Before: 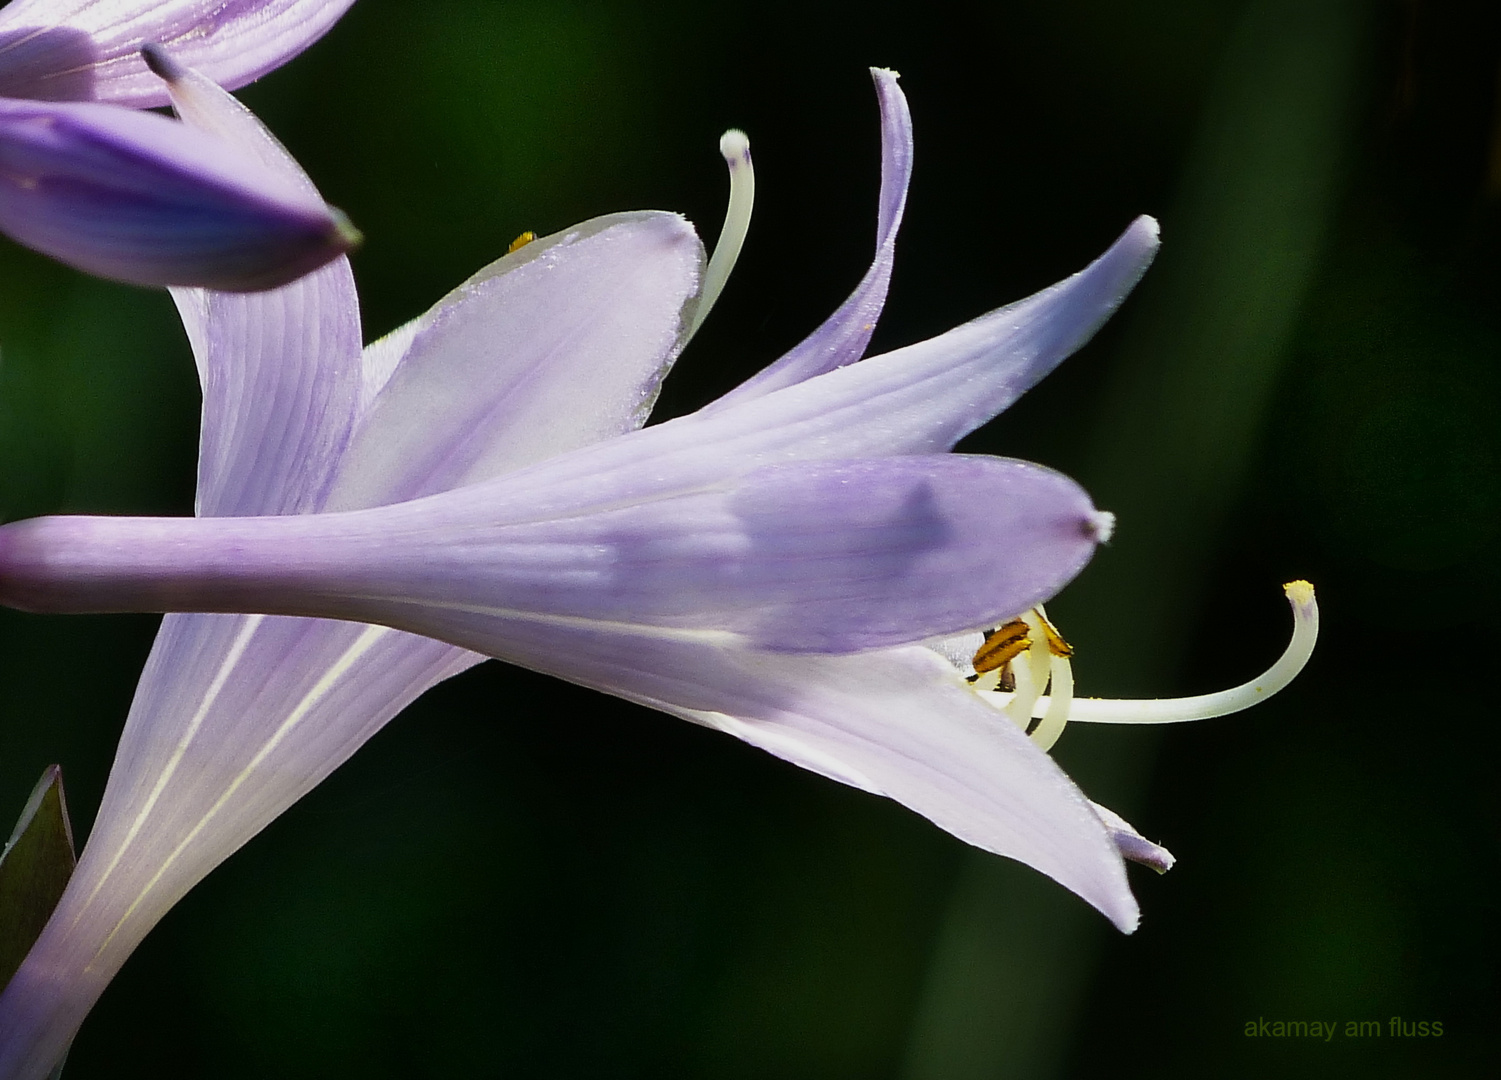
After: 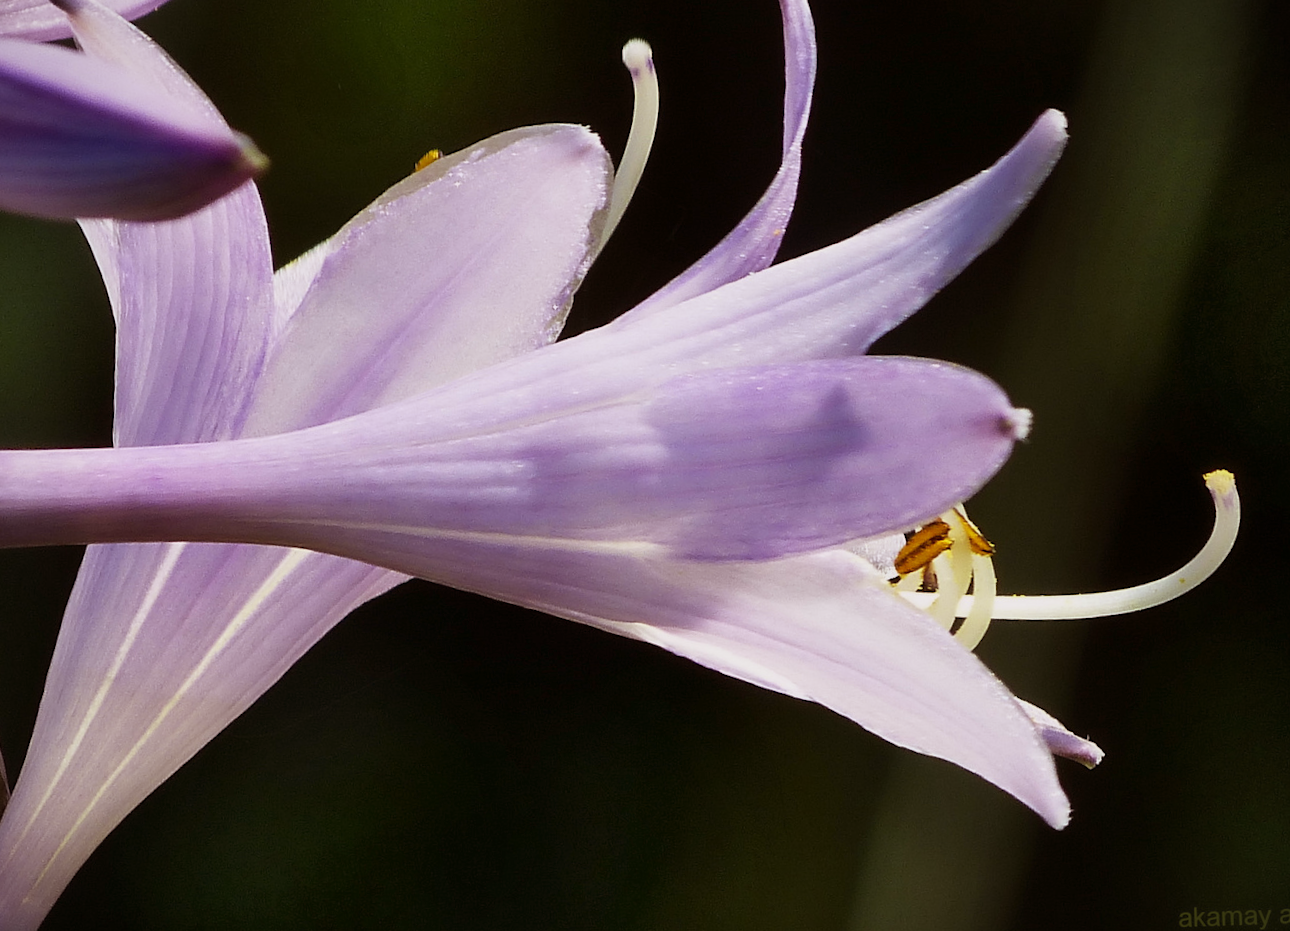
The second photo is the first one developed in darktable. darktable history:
rotate and perspective: rotation -2.12°, lens shift (vertical) 0.009, lens shift (horizontal) -0.008, automatic cropping original format, crop left 0.036, crop right 0.964, crop top 0.05, crop bottom 0.959
rgb levels: mode RGB, independent channels, levels [[0, 0.474, 1], [0, 0.5, 1], [0, 0.5, 1]]
crop: left 3.305%, top 6.436%, right 6.389%, bottom 3.258%
vignetting: fall-off radius 93.87%
